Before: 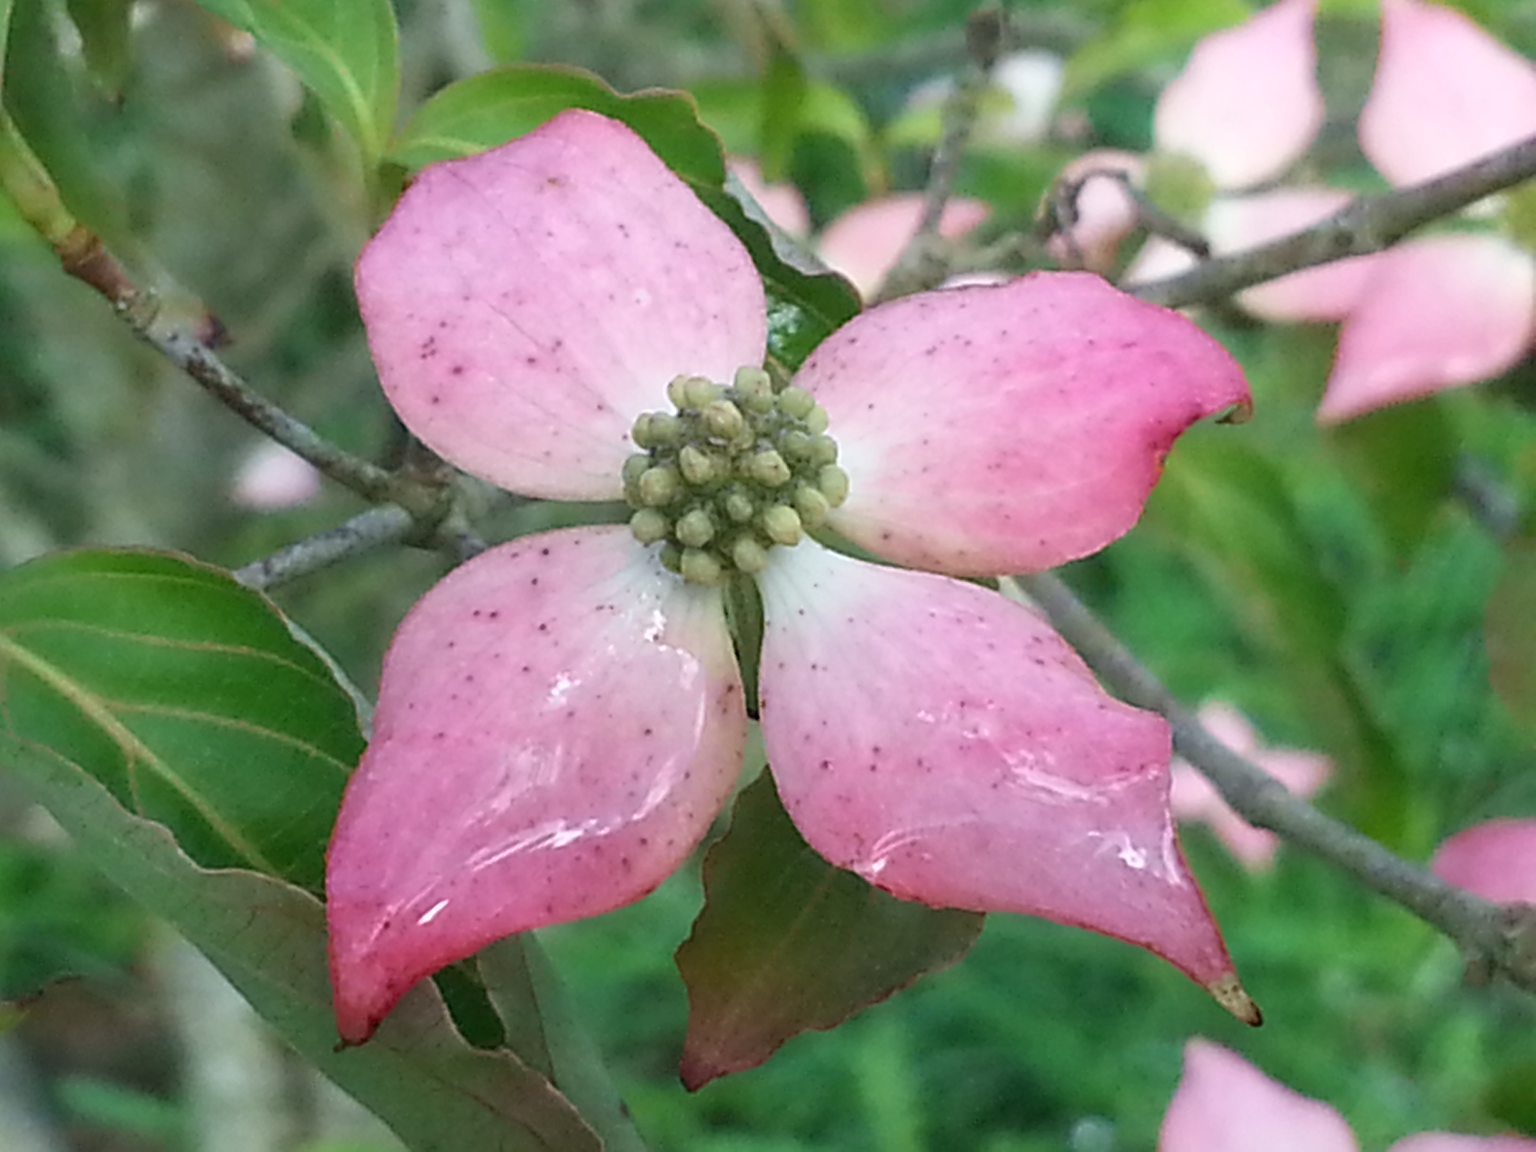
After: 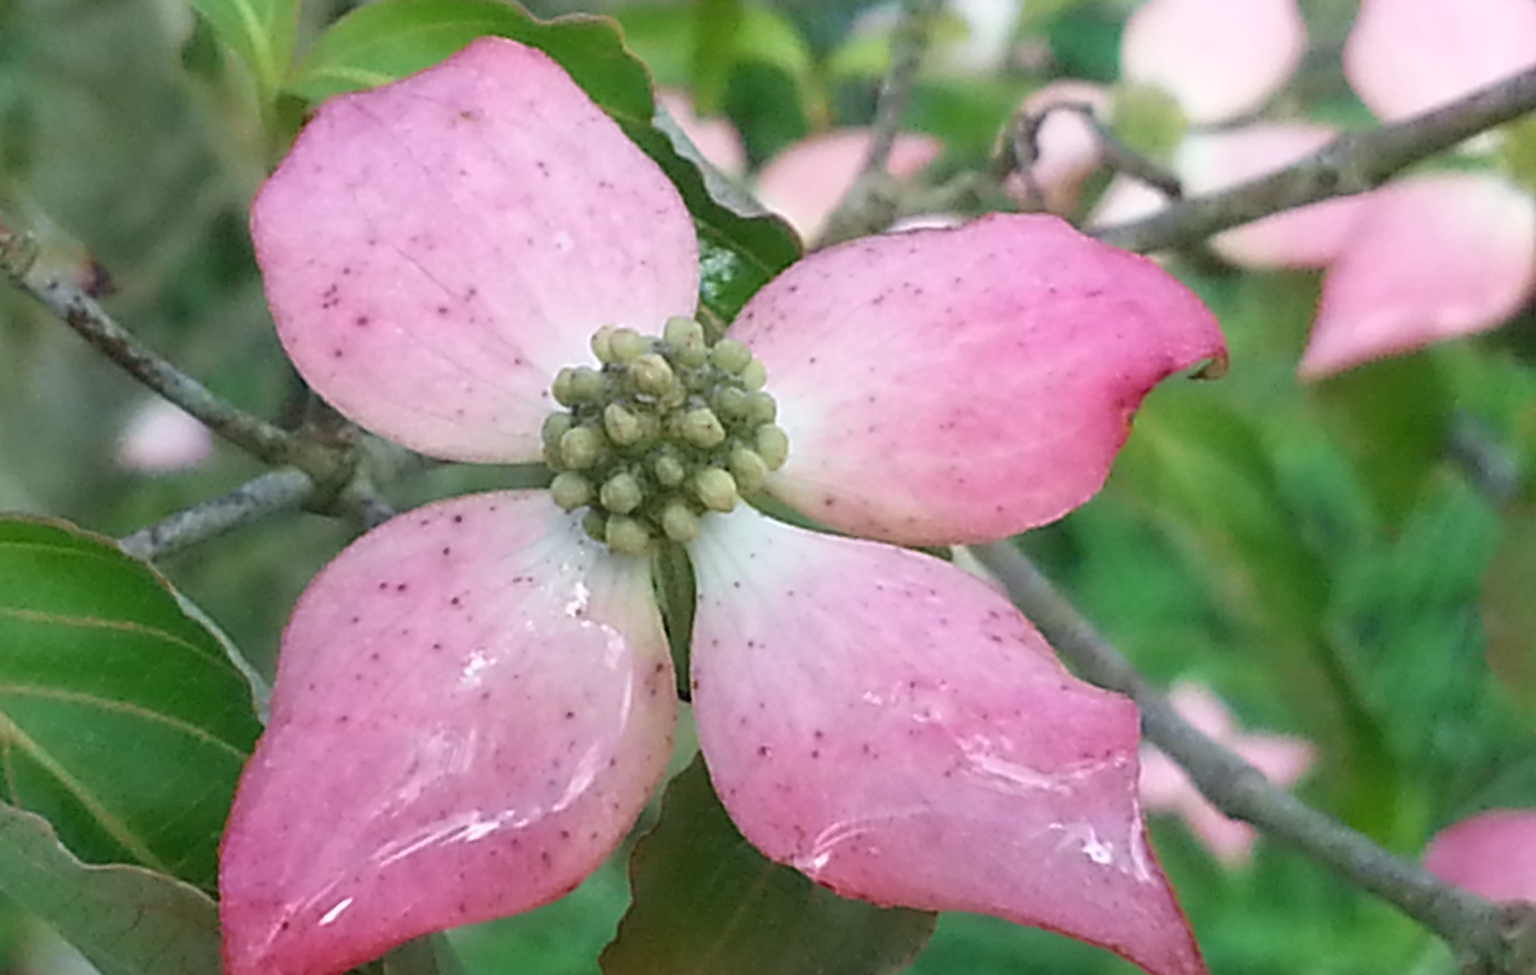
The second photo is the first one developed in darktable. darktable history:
crop: left 8.155%, top 6.611%, bottom 15.385%
white balance: emerald 1
